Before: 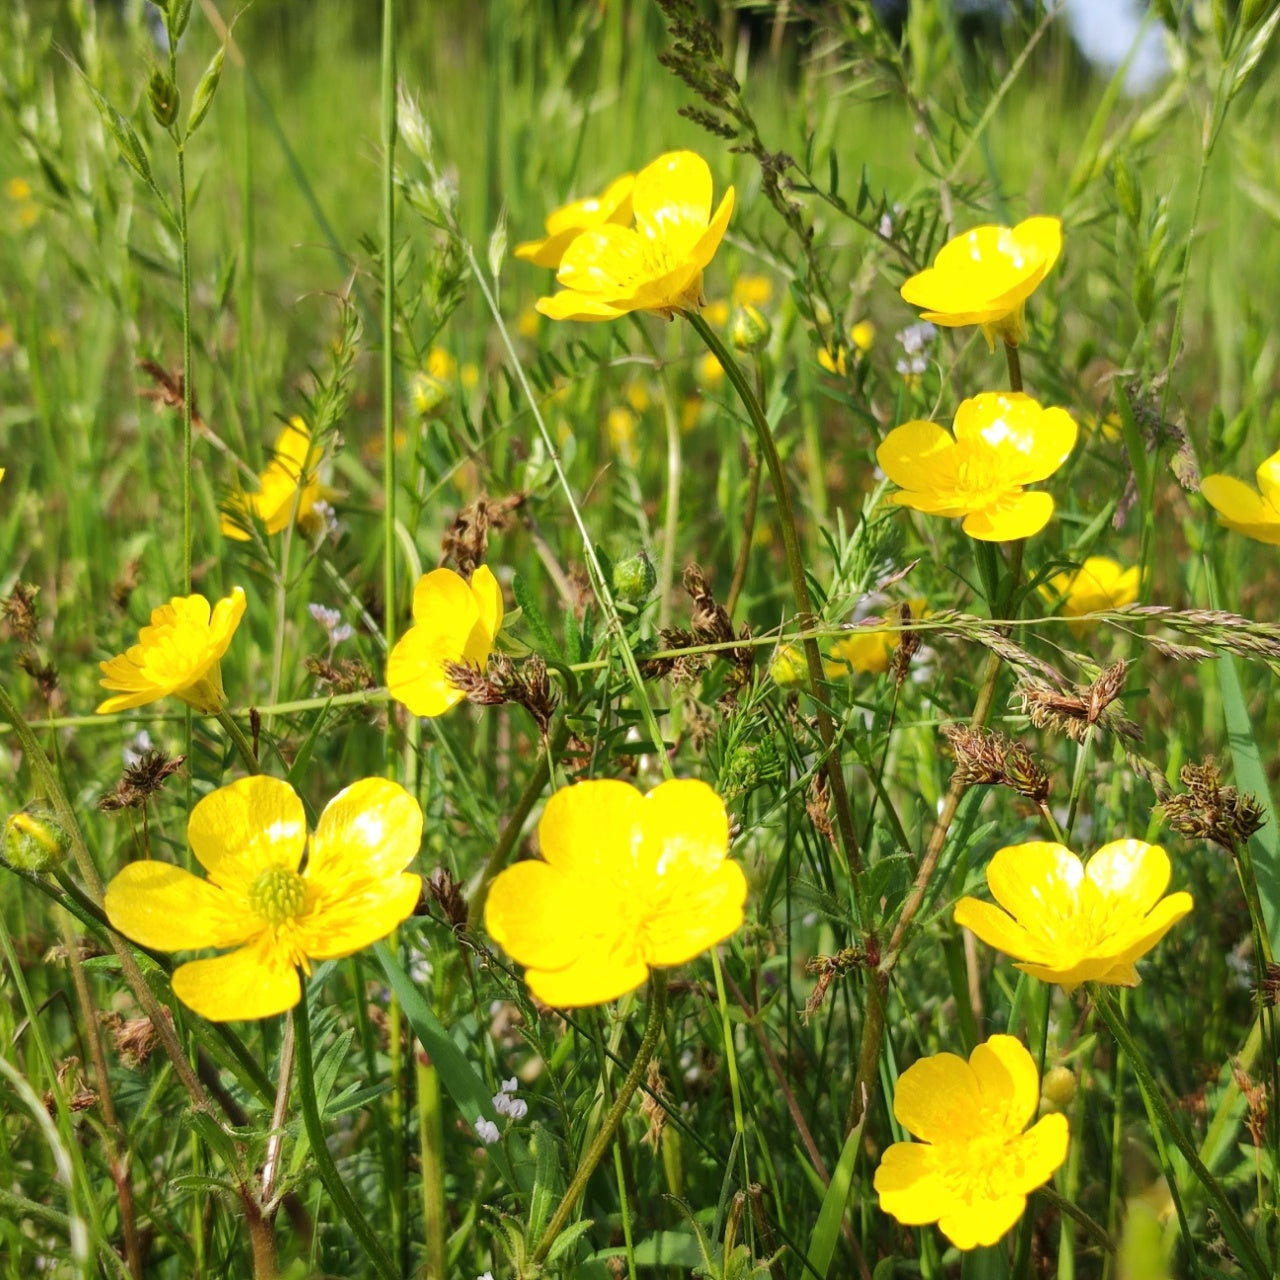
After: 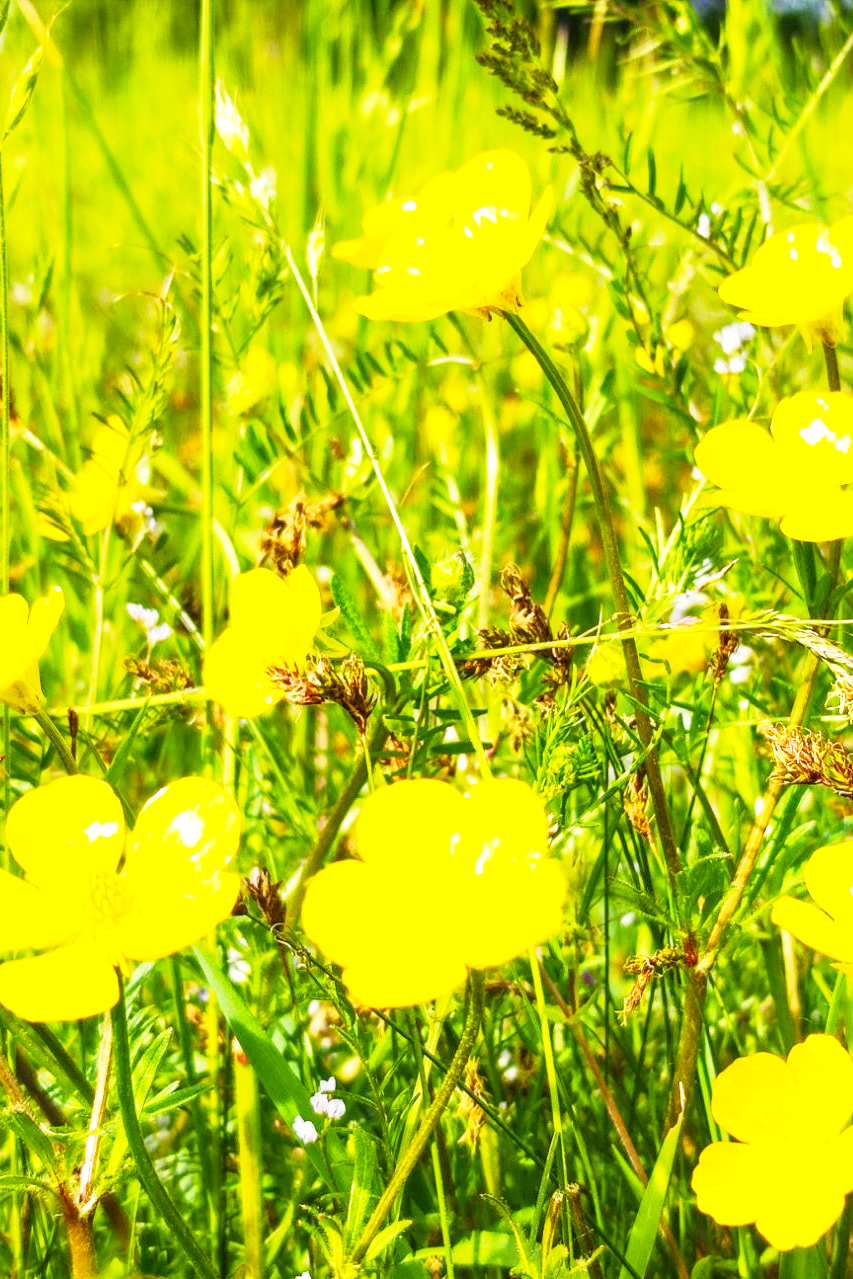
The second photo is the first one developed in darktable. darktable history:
exposure: black level correction 0, exposure 1.2 EV, compensate highlight preservation false
color balance rgb: linear chroma grading › global chroma 15%, perceptual saturation grading › global saturation 30%
crop and rotate: left 14.292%, right 19.041%
local contrast: detail 130%
base curve: curves: ch0 [(0, 0) (0.088, 0.125) (0.176, 0.251) (0.354, 0.501) (0.613, 0.749) (1, 0.877)], preserve colors none
